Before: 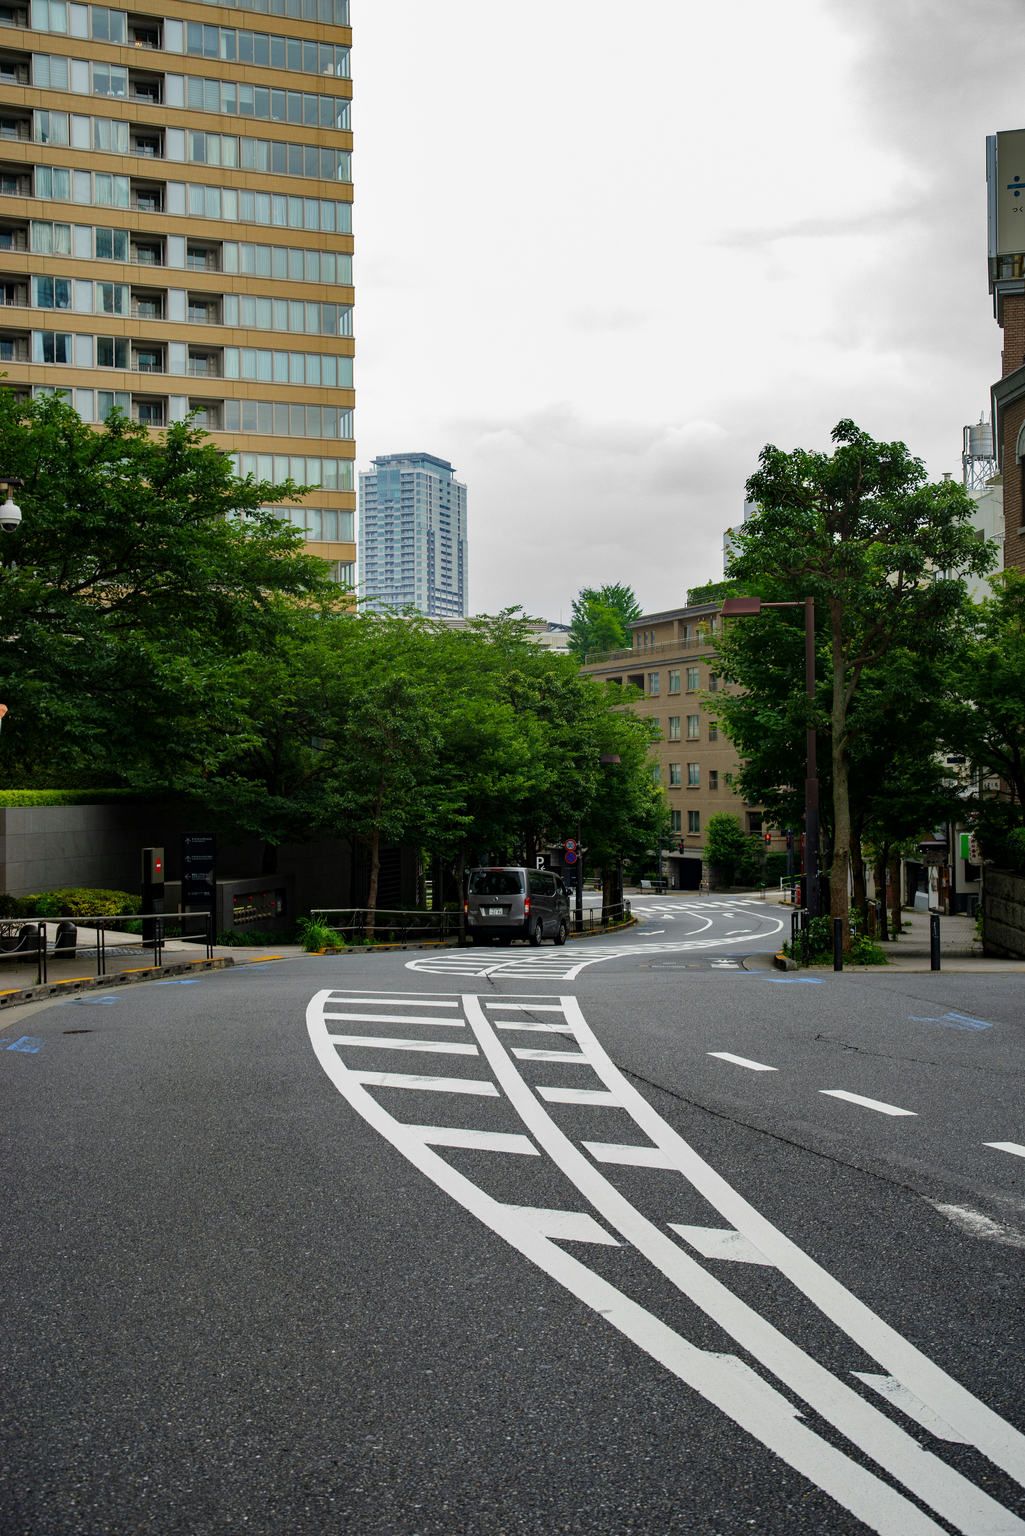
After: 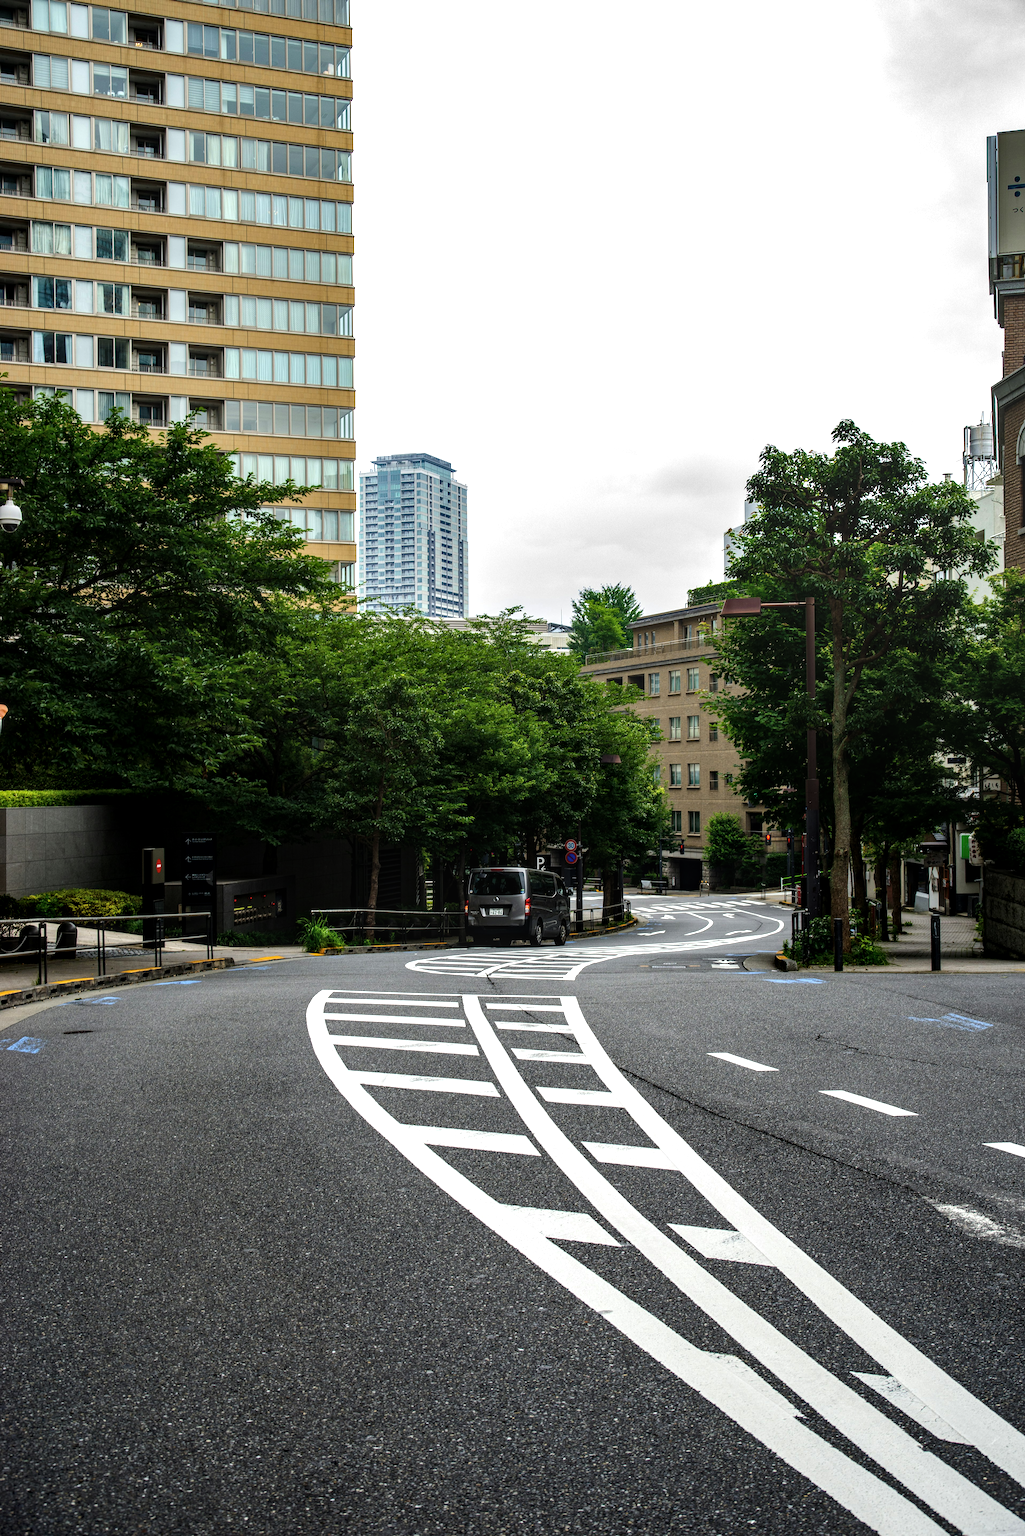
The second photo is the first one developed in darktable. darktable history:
local contrast: detail 130%
tone equalizer: -8 EV -0.772 EV, -7 EV -0.689 EV, -6 EV -0.587 EV, -5 EV -0.399 EV, -3 EV 0.379 EV, -2 EV 0.6 EV, -1 EV 0.684 EV, +0 EV 0.765 EV, edges refinement/feathering 500, mask exposure compensation -1.57 EV, preserve details no
